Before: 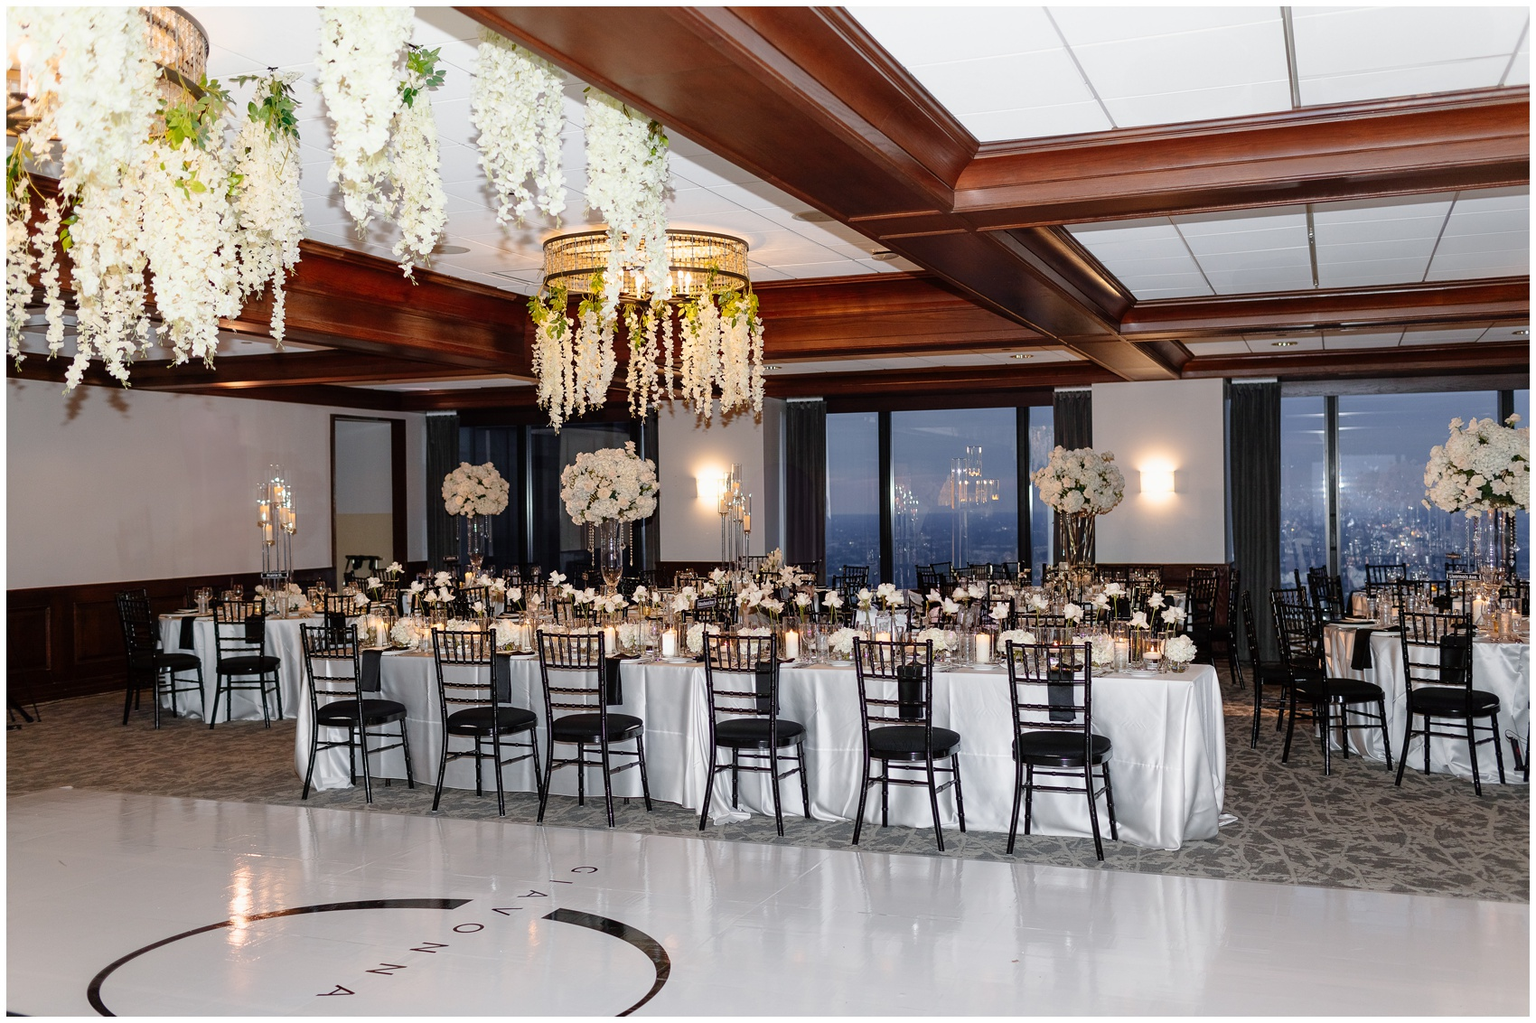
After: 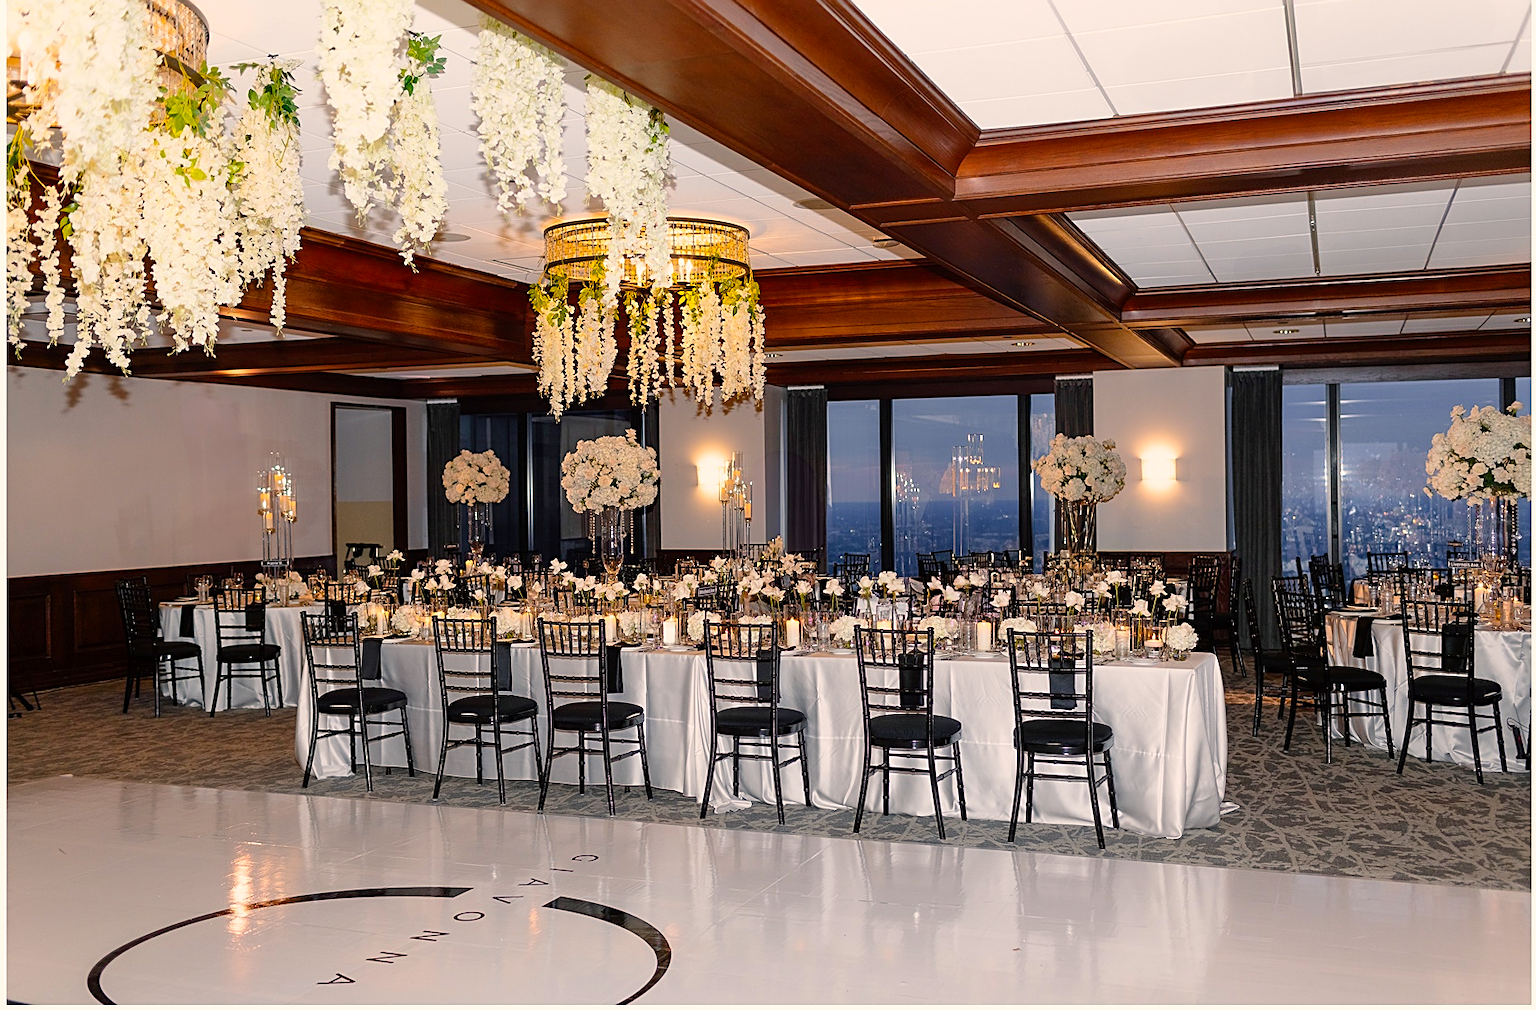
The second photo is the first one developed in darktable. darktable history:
sharpen: on, module defaults
crop: top 1.24%, right 0.064%
color balance rgb: highlights gain › chroma 3.047%, highlights gain › hue 60.19°, linear chroma grading › global chroma 14.929%, perceptual saturation grading › global saturation 17.005%
